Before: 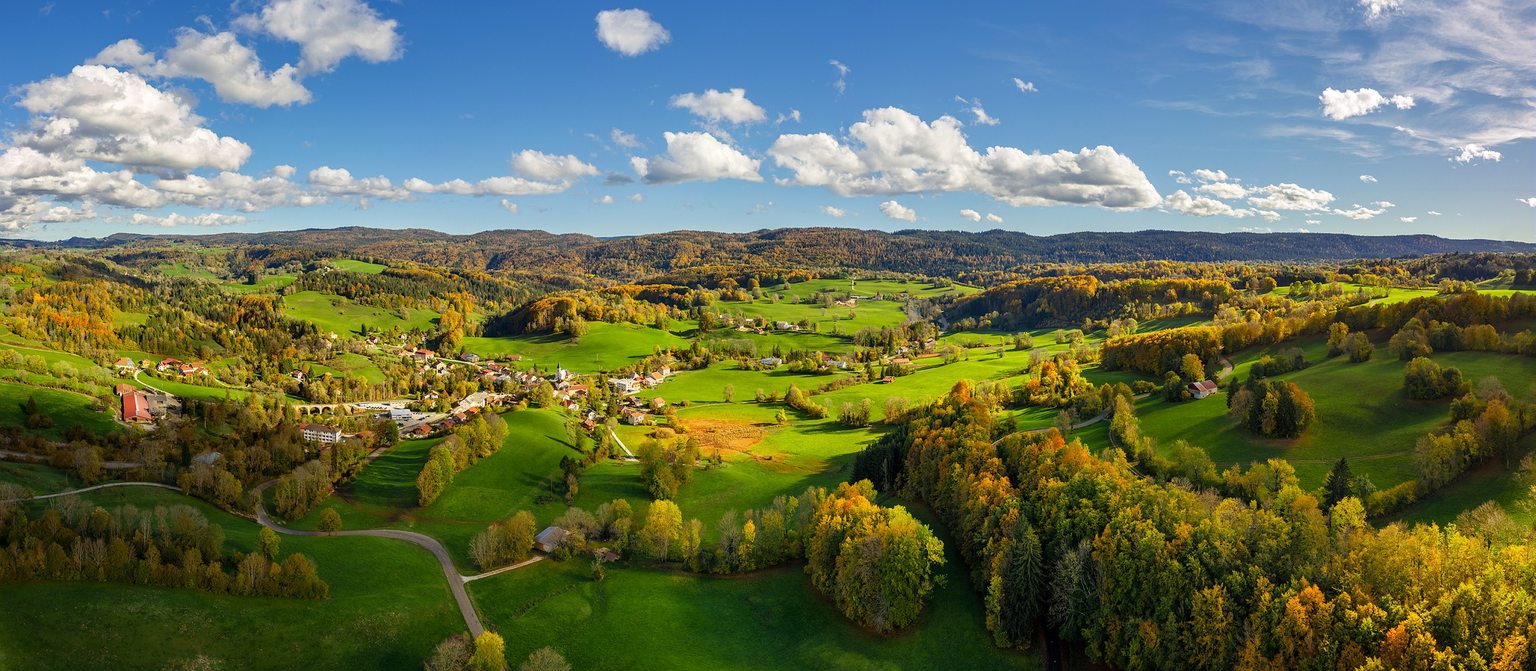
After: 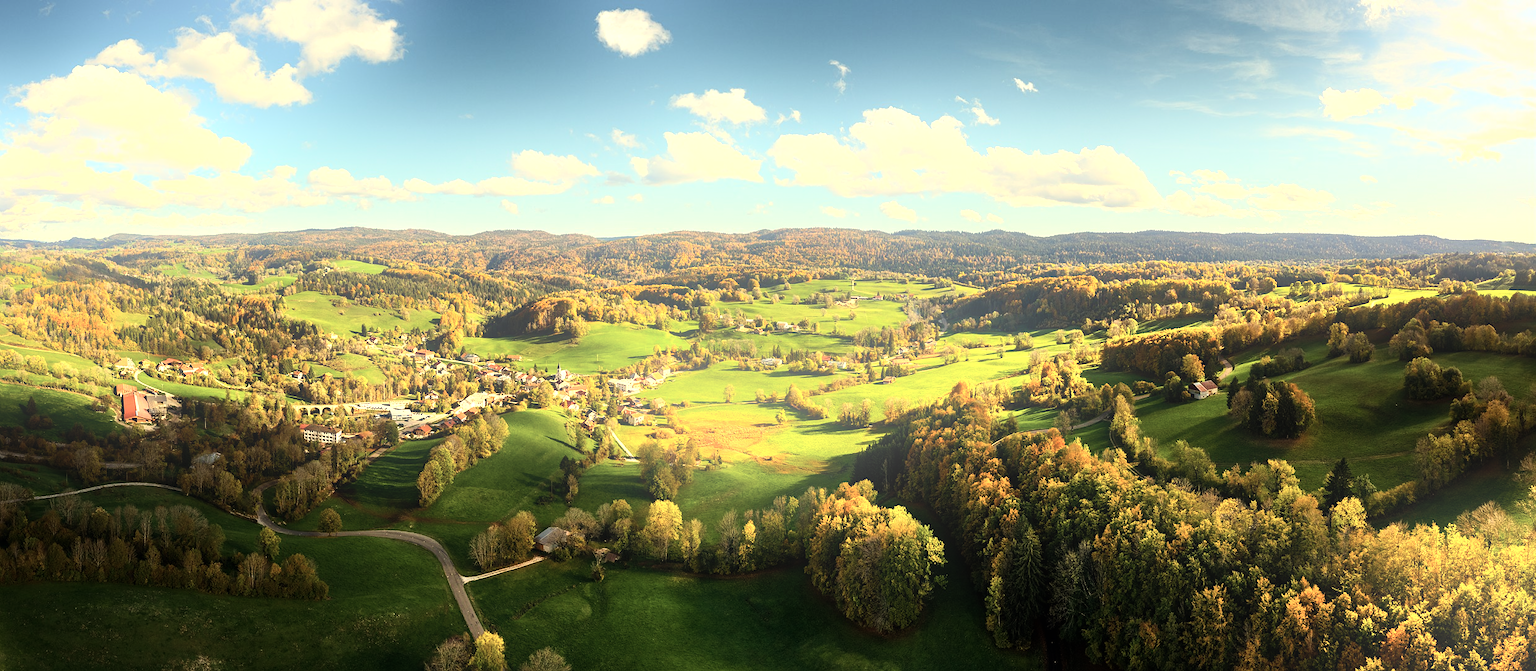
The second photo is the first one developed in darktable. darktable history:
bloom: threshold 82.5%, strength 16.25%
tone equalizer: -8 EV -1.08 EV, -7 EV -1.01 EV, -6 EV -0.867 EV, -5 EV -0.578 EV, -3 EV 0.578 EV, -2 EV 0.867 EV, -1 EV 1.01 EV, +0 EV 1.08 EV, edges refinement/feathering 500, mask exposure compensation -1.57 EV, preserve details no
white balance: red 1.08, blue 0.791
contrast brightness saturation: contrast 0.06, brightness -0.01, saturation -0.23
